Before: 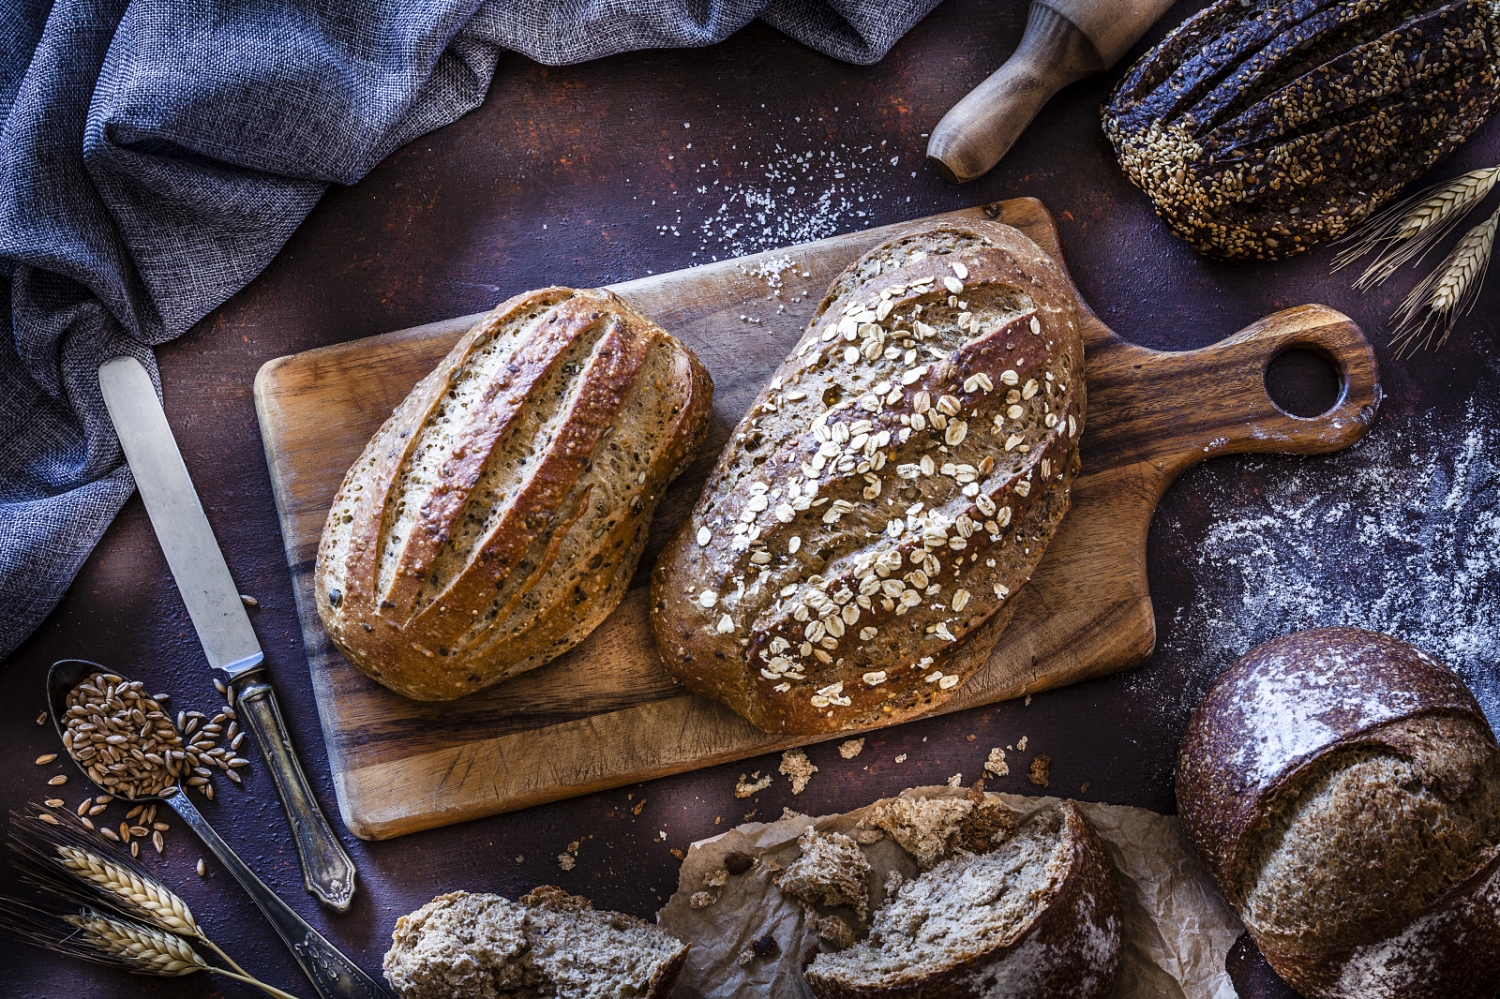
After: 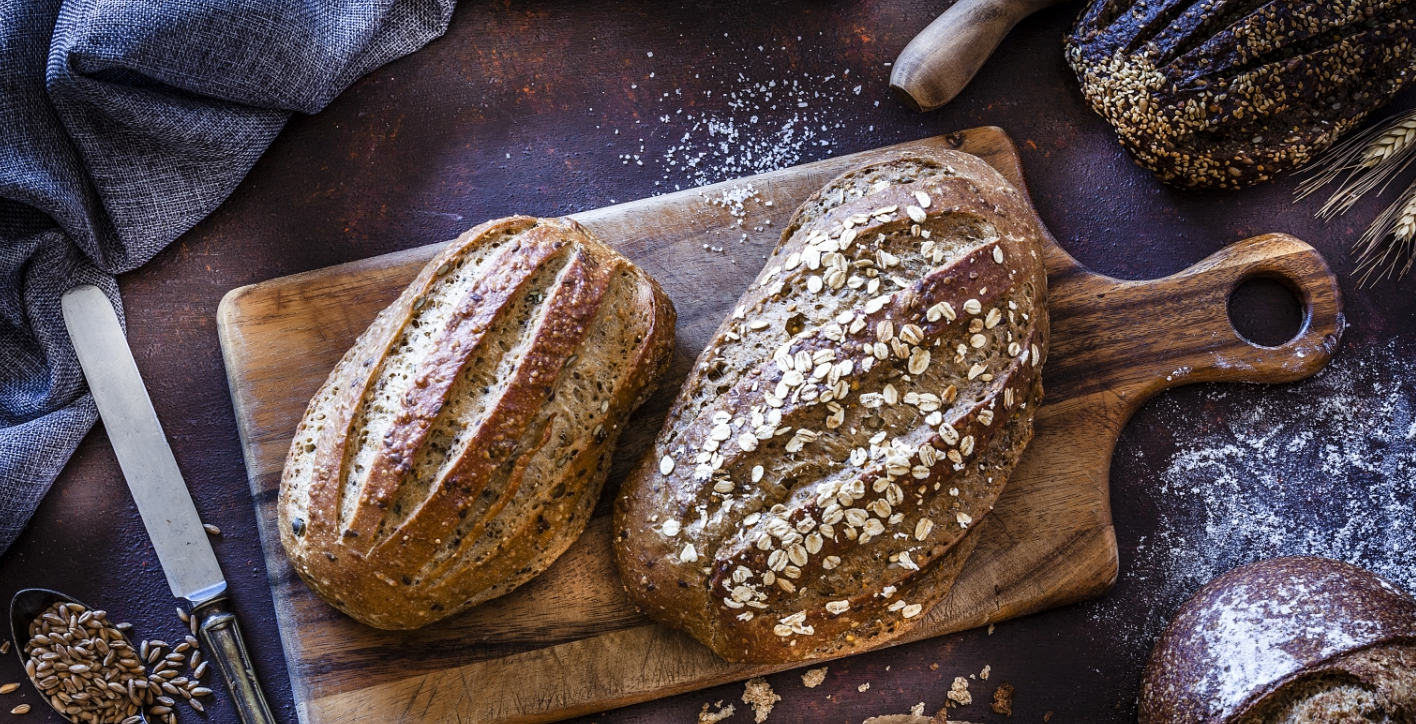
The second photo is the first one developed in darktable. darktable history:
crop: left 2.472%, top 7.128%, right 3.064%, bottom 20.356%
